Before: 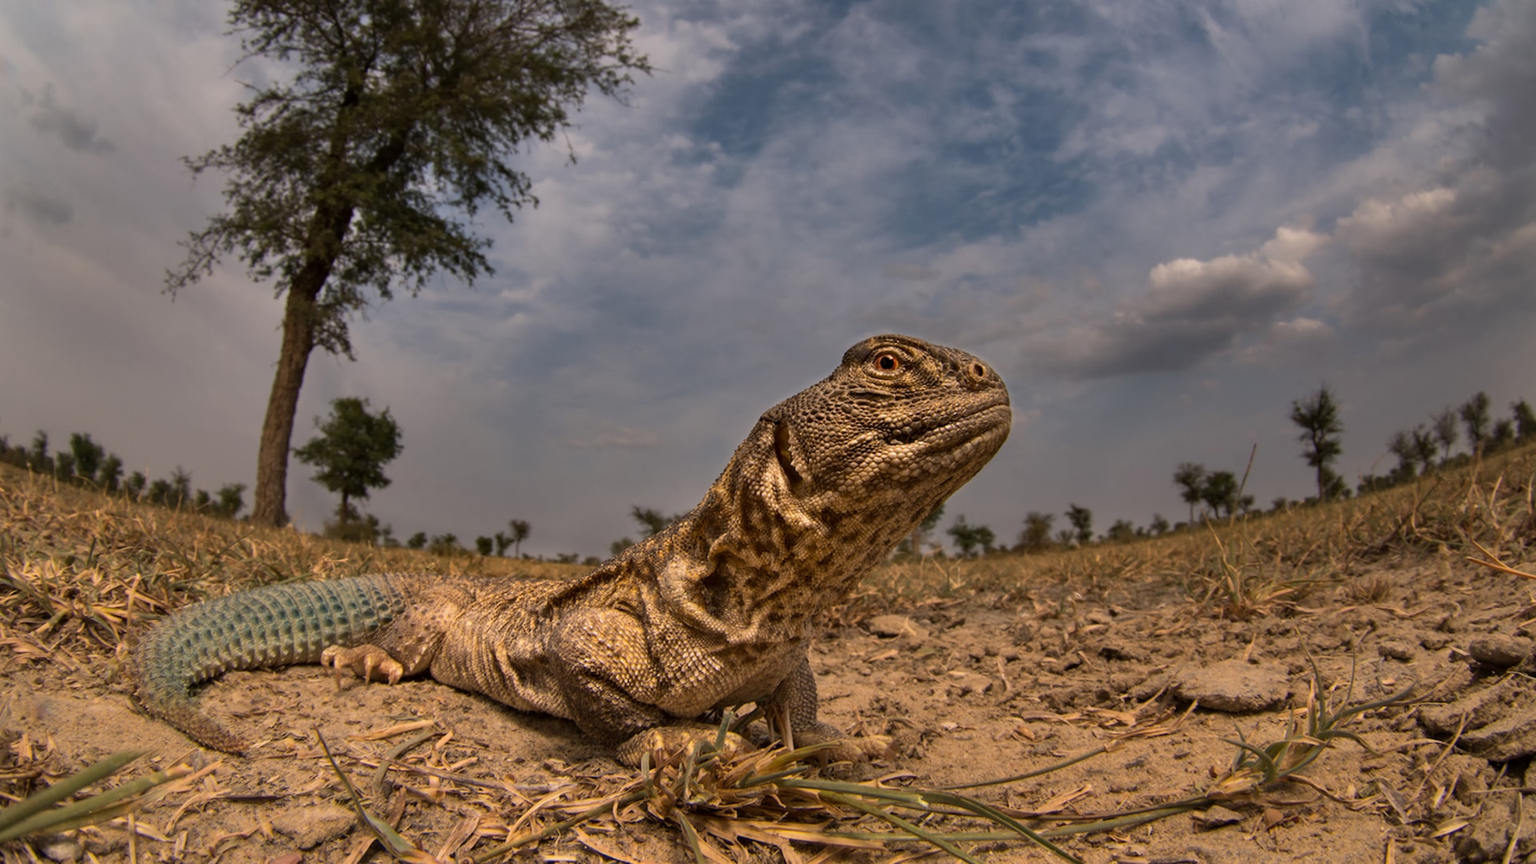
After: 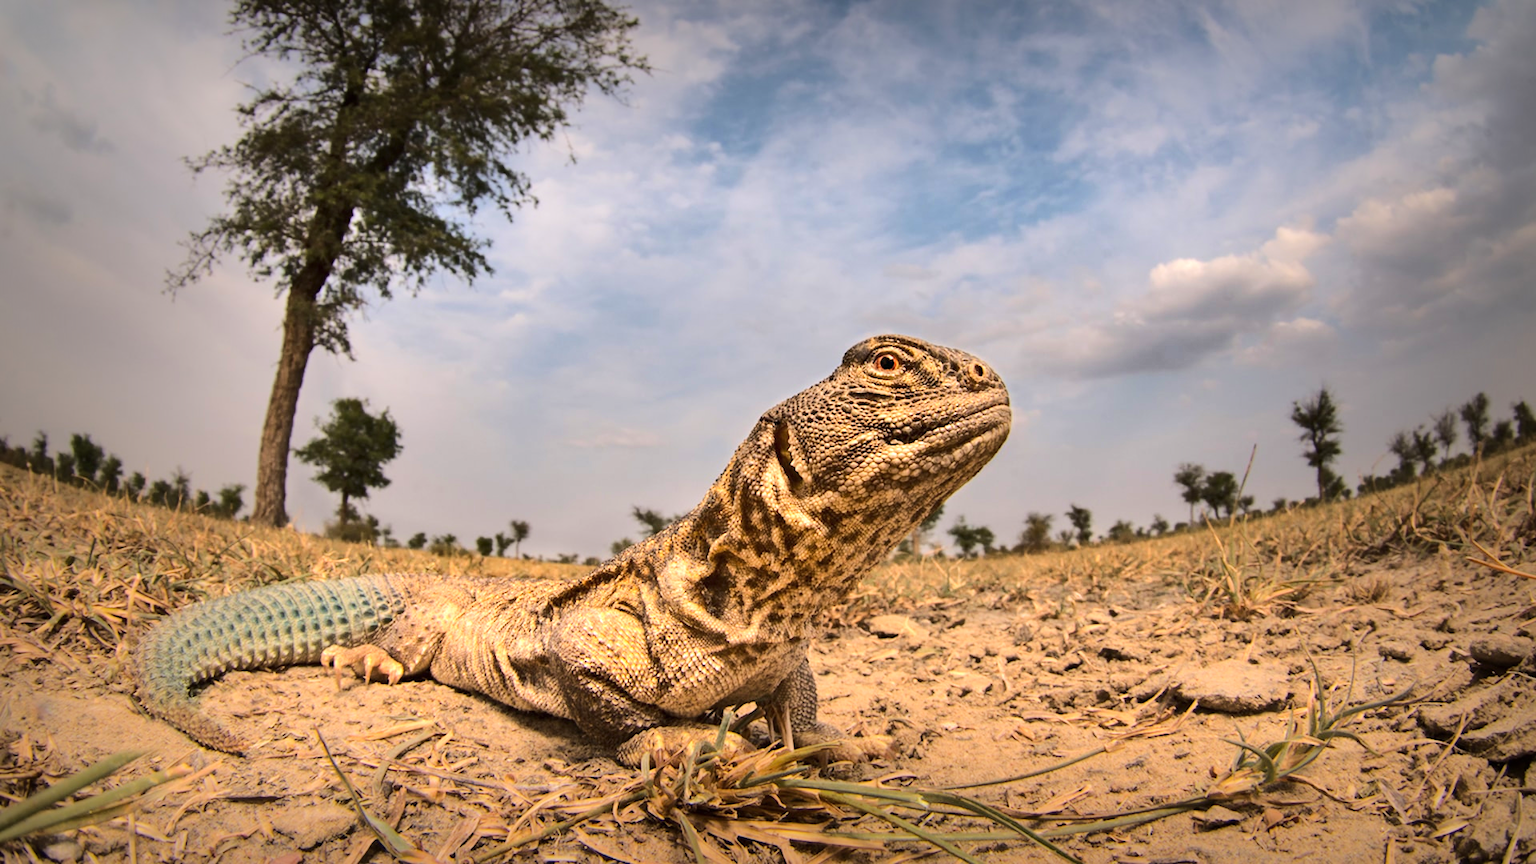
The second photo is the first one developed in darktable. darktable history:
rgb curve: curves: ch0 [(0, 0) (0.284, 0.292) (0.505, 0.644) (1, 1)]; ch1 [(0, 0) (0.284, 0.292) (0.505, 0.644) (1, 1)]; ch2 [(0, 0) (0.284, 0.292) (0.505, 0.644) (1, 1)], compensate middle gray true
vignetting: fall-off start 53.2%, brightness -0.594, saturation 0, automatic ratio true, width/height ratio 1.313, shape 0.22, unbound false
exposure: black level correction 0, exposure 0.9 EV, compensate highlight preservation false
tone equalizer: on, module defaults
